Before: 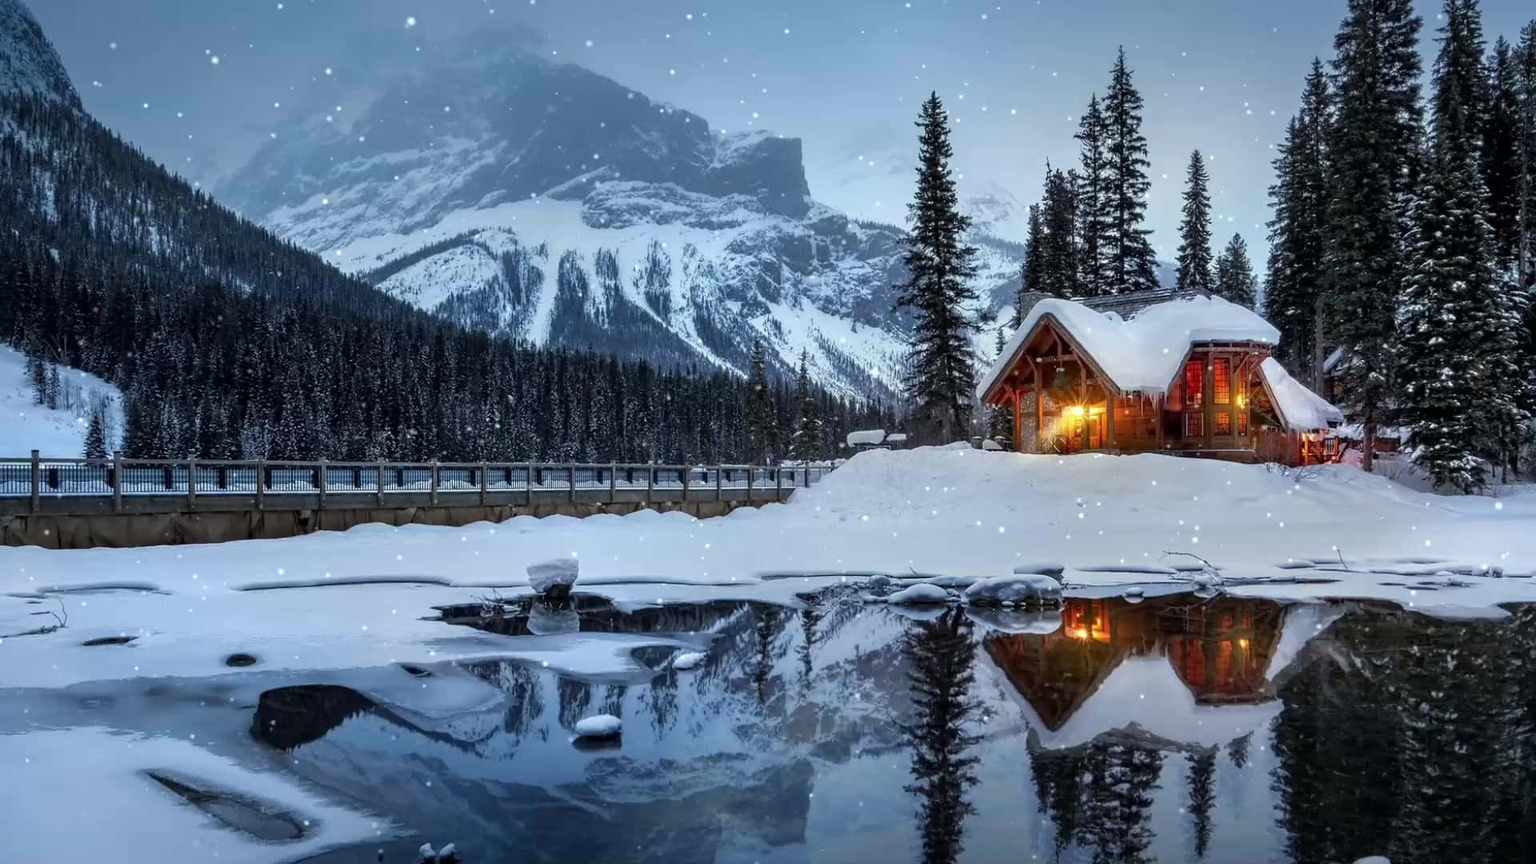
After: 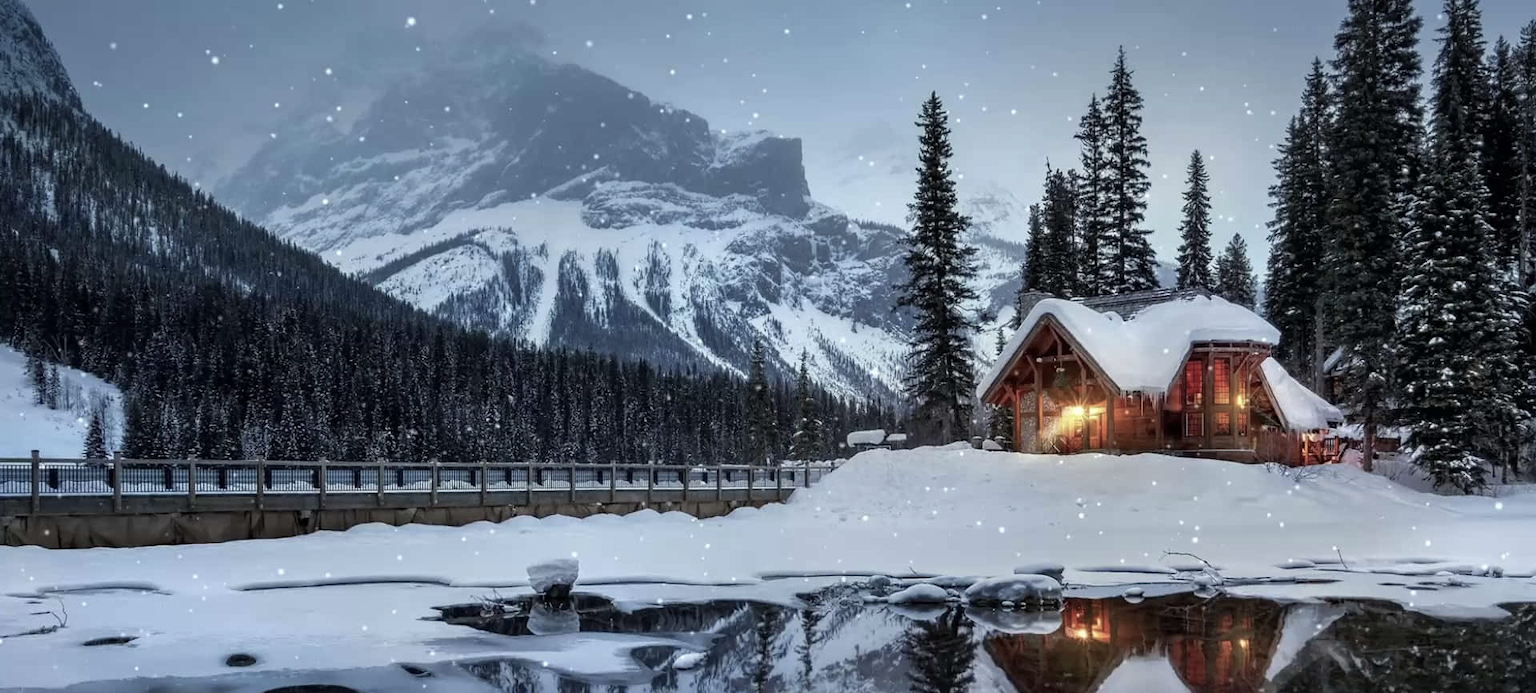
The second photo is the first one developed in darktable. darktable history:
crop: bottom 19.644%
color balance: input saturation 100.43%, contrast fulcrum 14.22%, output saturation 70.41%
